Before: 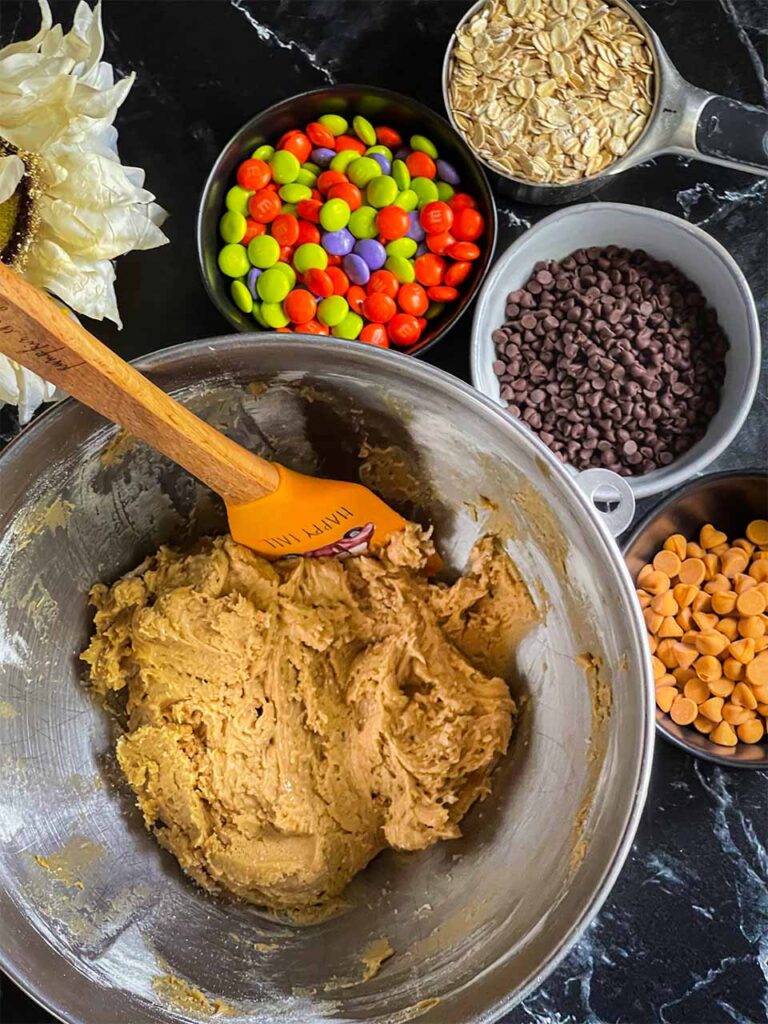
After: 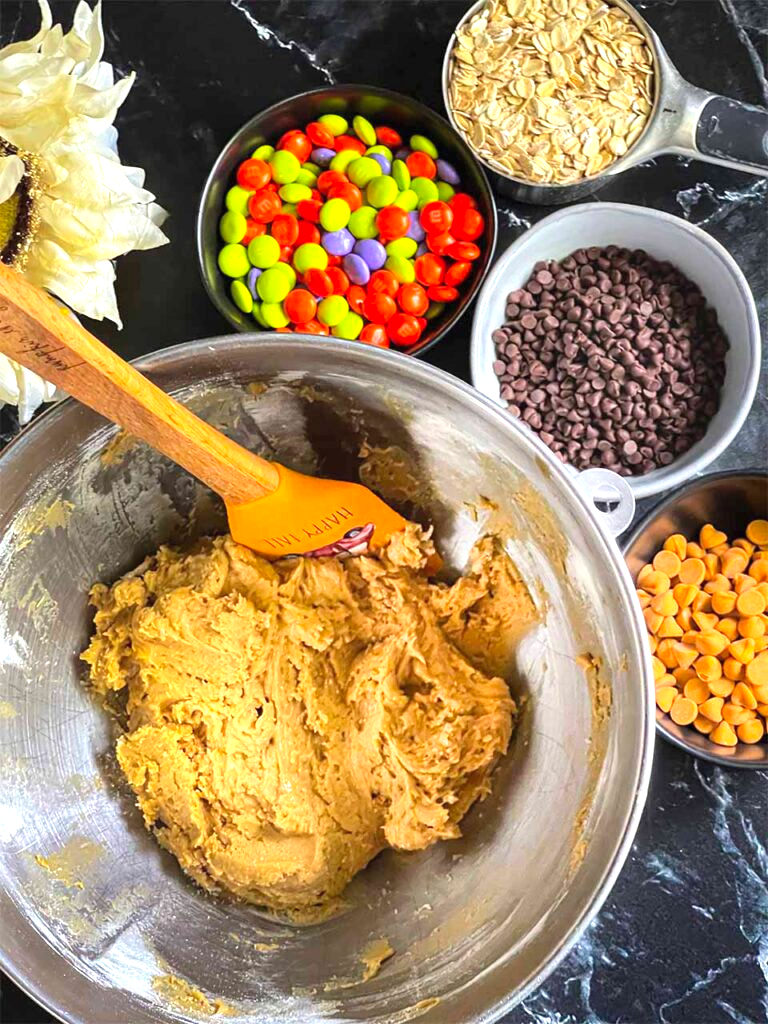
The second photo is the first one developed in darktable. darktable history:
contrast brightness saturation: contrast 0.03, brightness 0.06, saturation 0.13
exposure: black level correction 0, exposure 0.7 EV, compensate exposure bias true, compensate highlight preservation false
